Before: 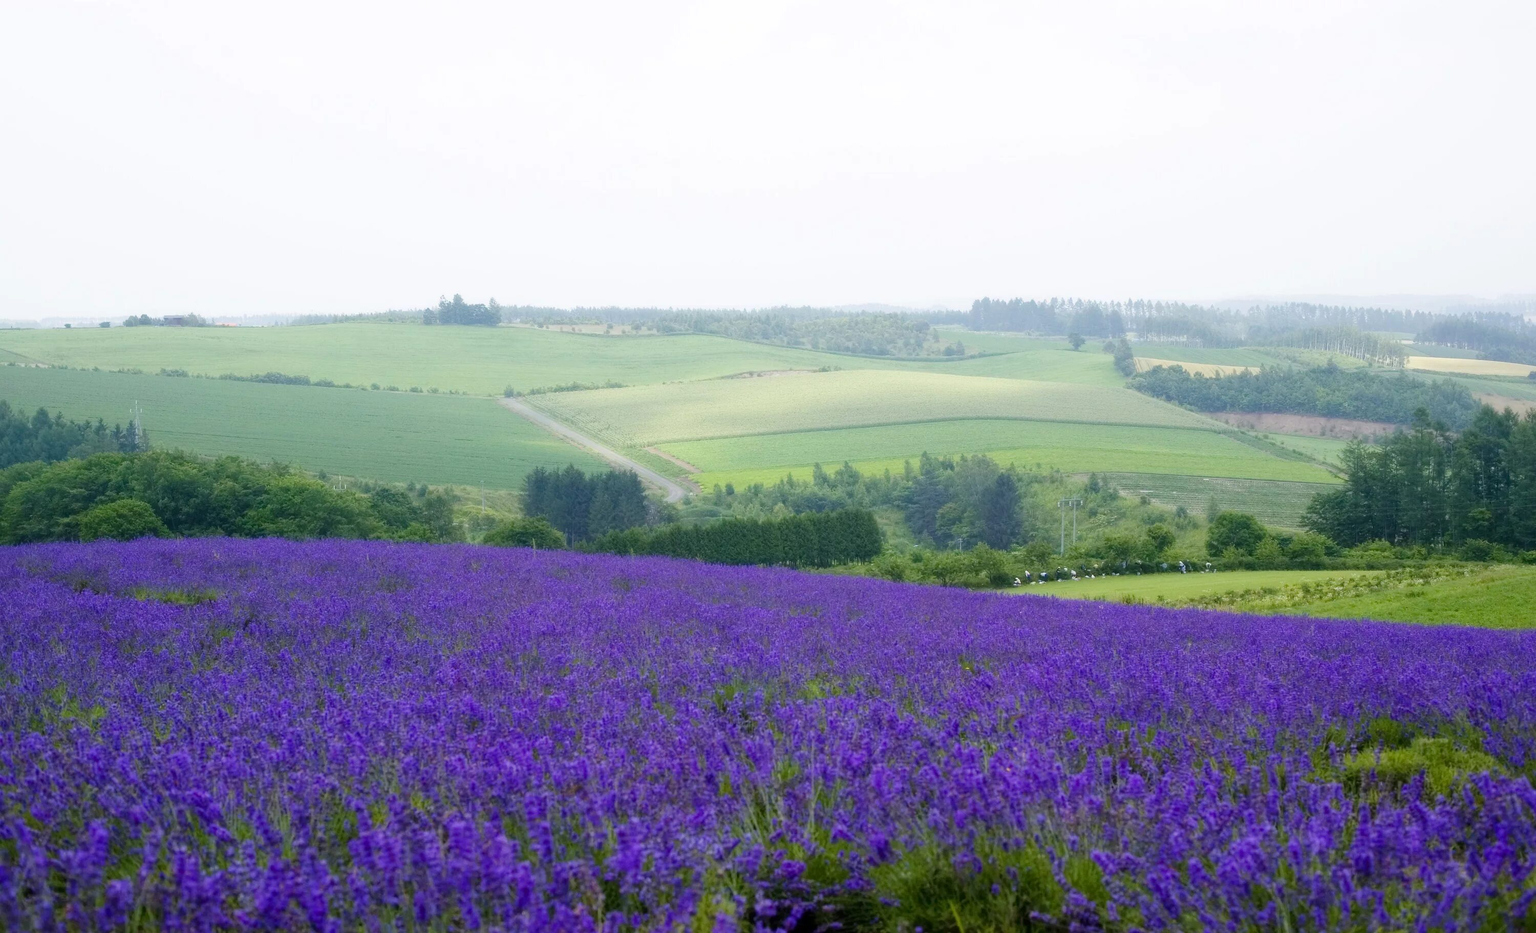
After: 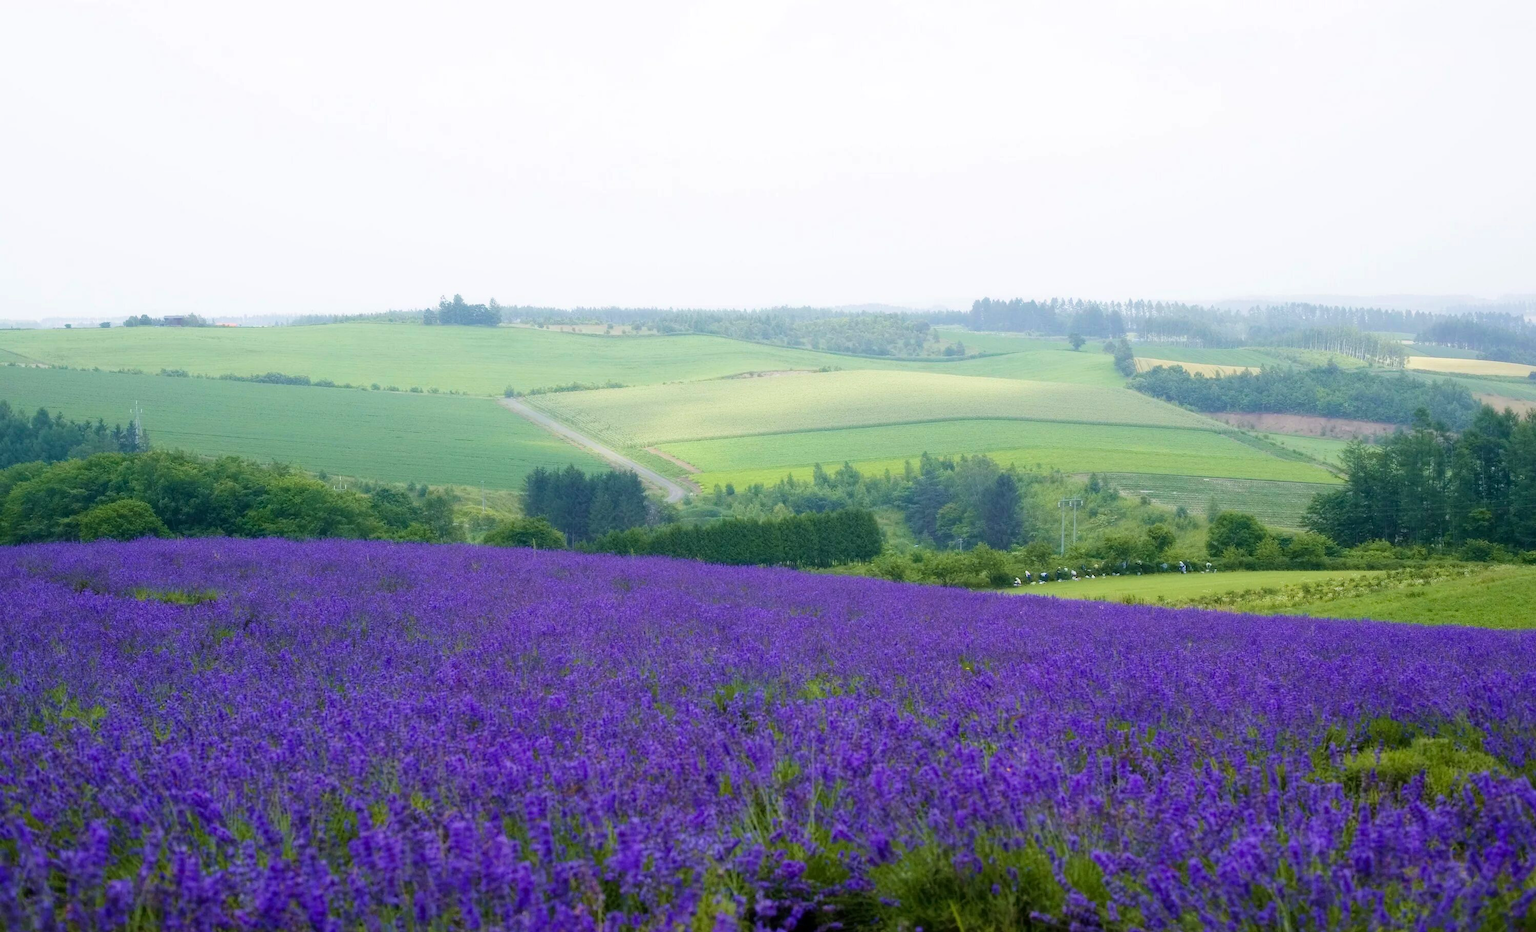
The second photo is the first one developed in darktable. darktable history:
velvia: strength 26.46%
